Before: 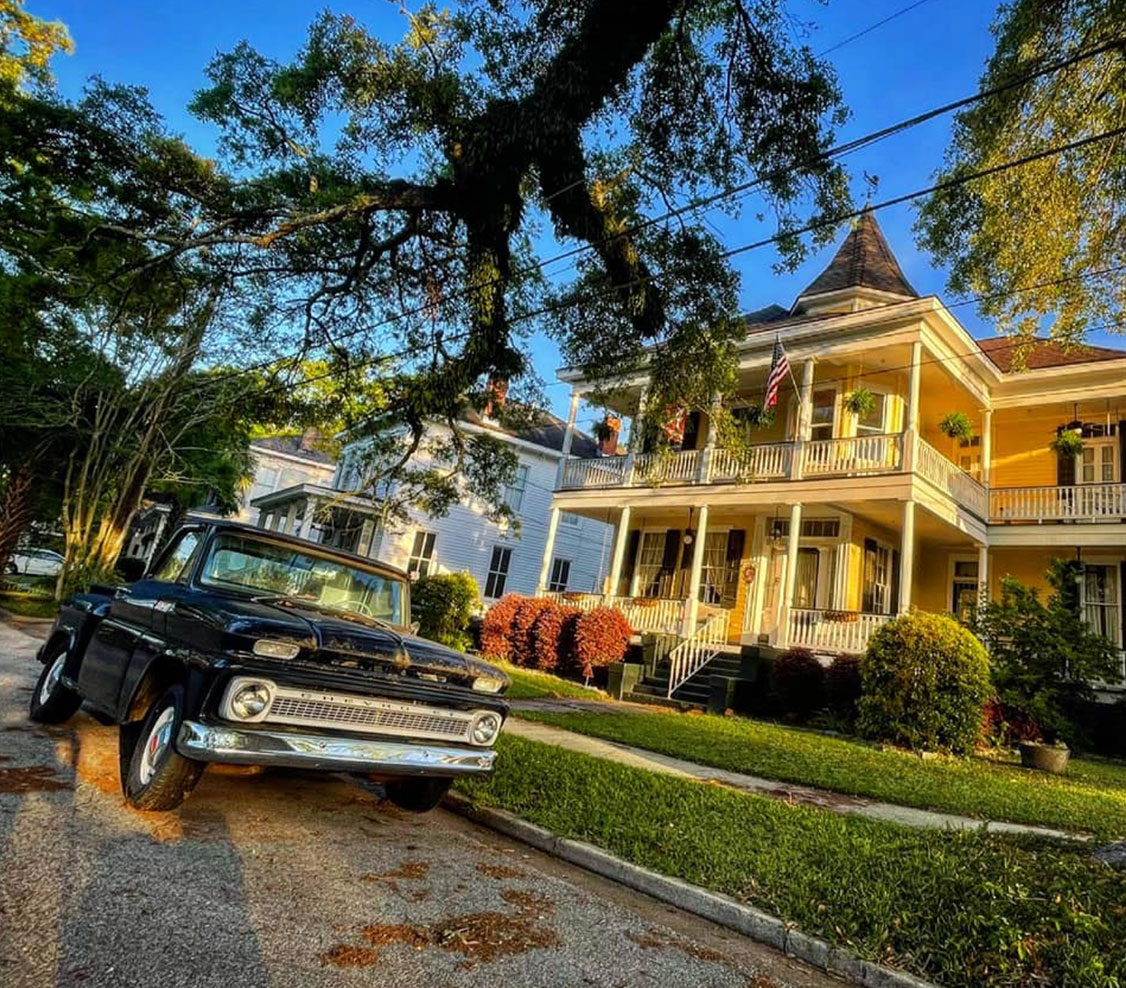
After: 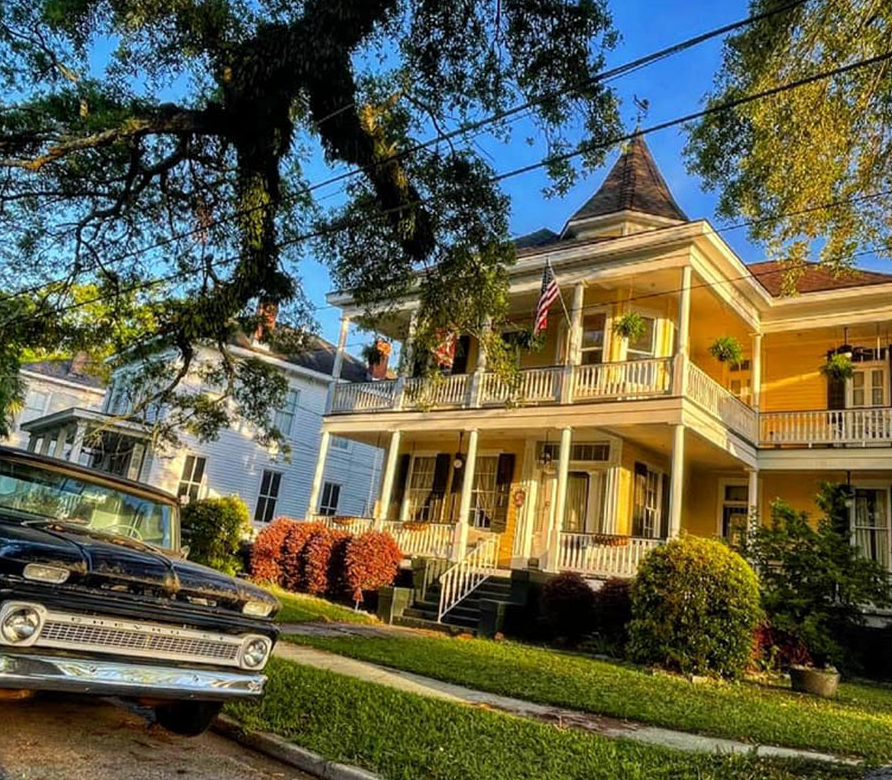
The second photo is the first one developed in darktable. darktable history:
crop and rotate: left 20.444%, top 7.722%, right 0.33%, bottom 13.299%
local contrast: mode bilateral grid, contrast 9, coarseness 24, detail 115%, midtone range 0.2
